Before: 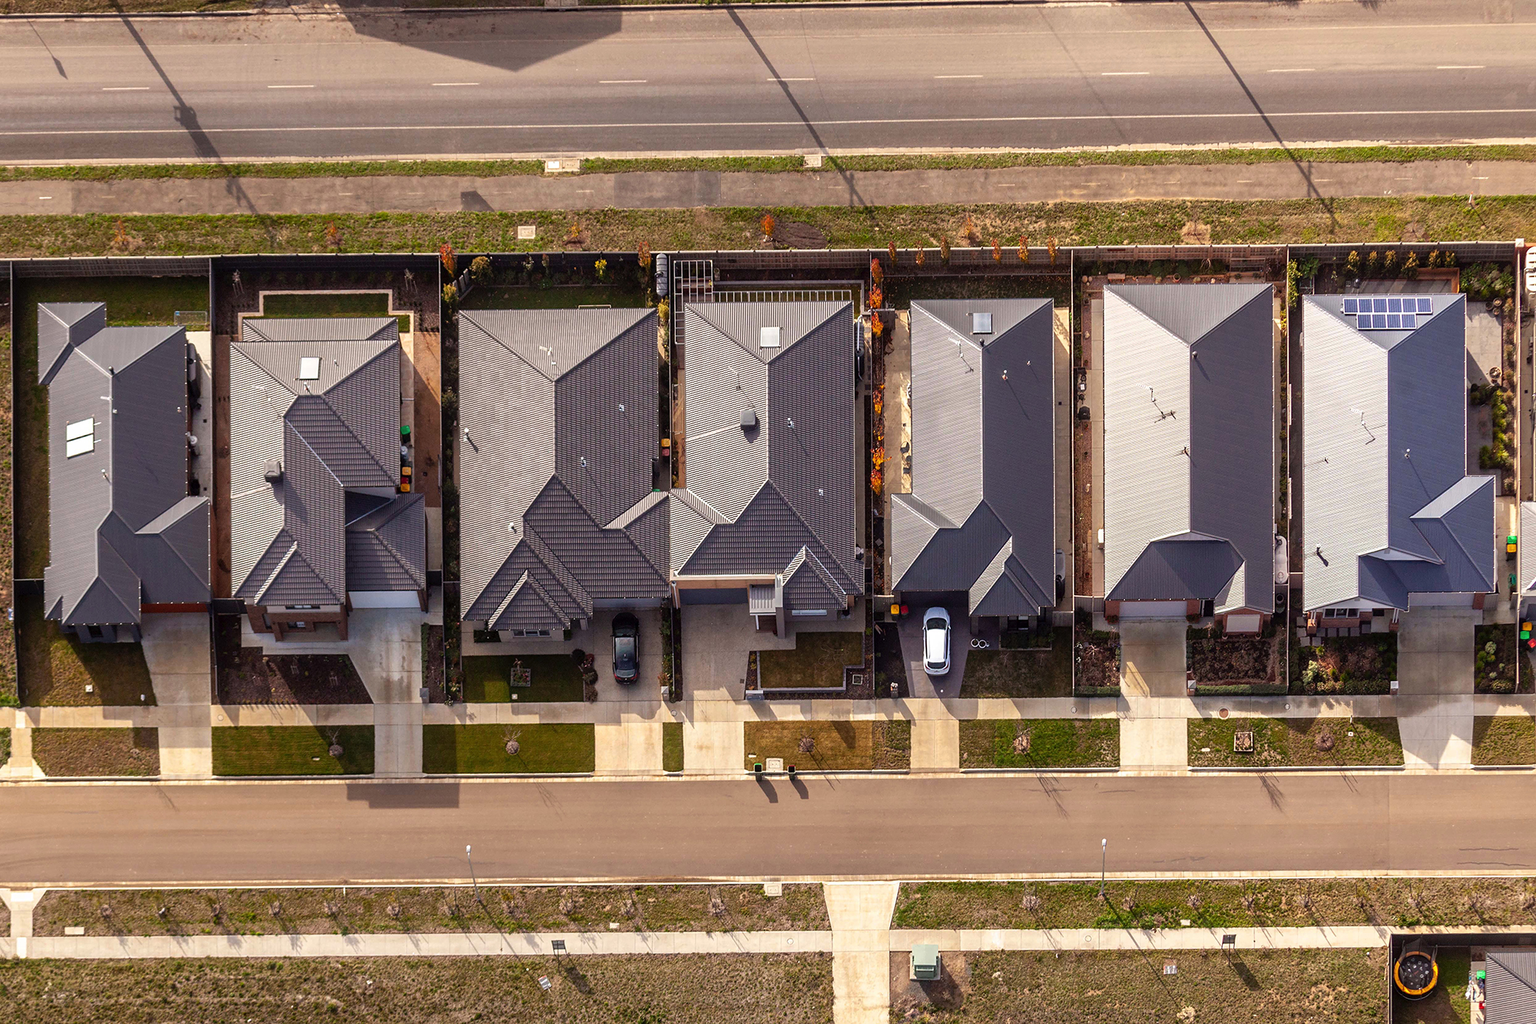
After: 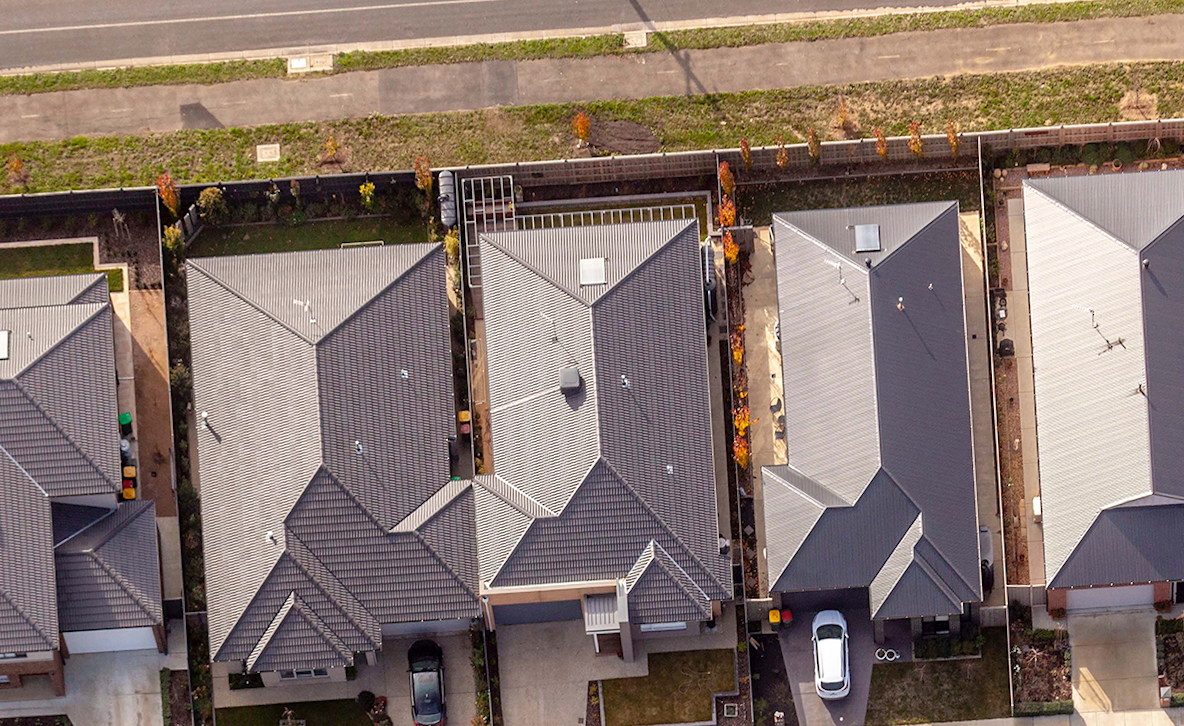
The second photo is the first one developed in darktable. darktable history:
crop: left 20.932%, top 15.471%, right 21.848%, bottom 34.081%
rotate and perspective: rotation -3.18°, automatic cropping off
